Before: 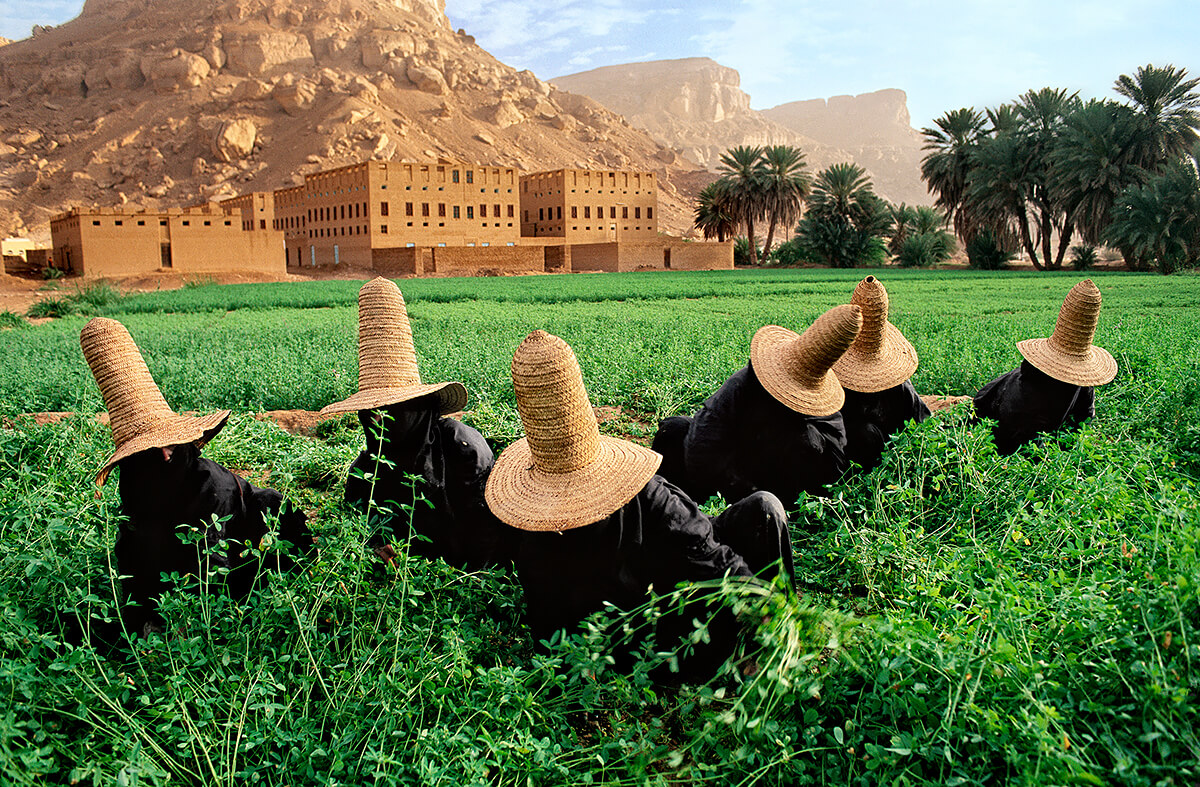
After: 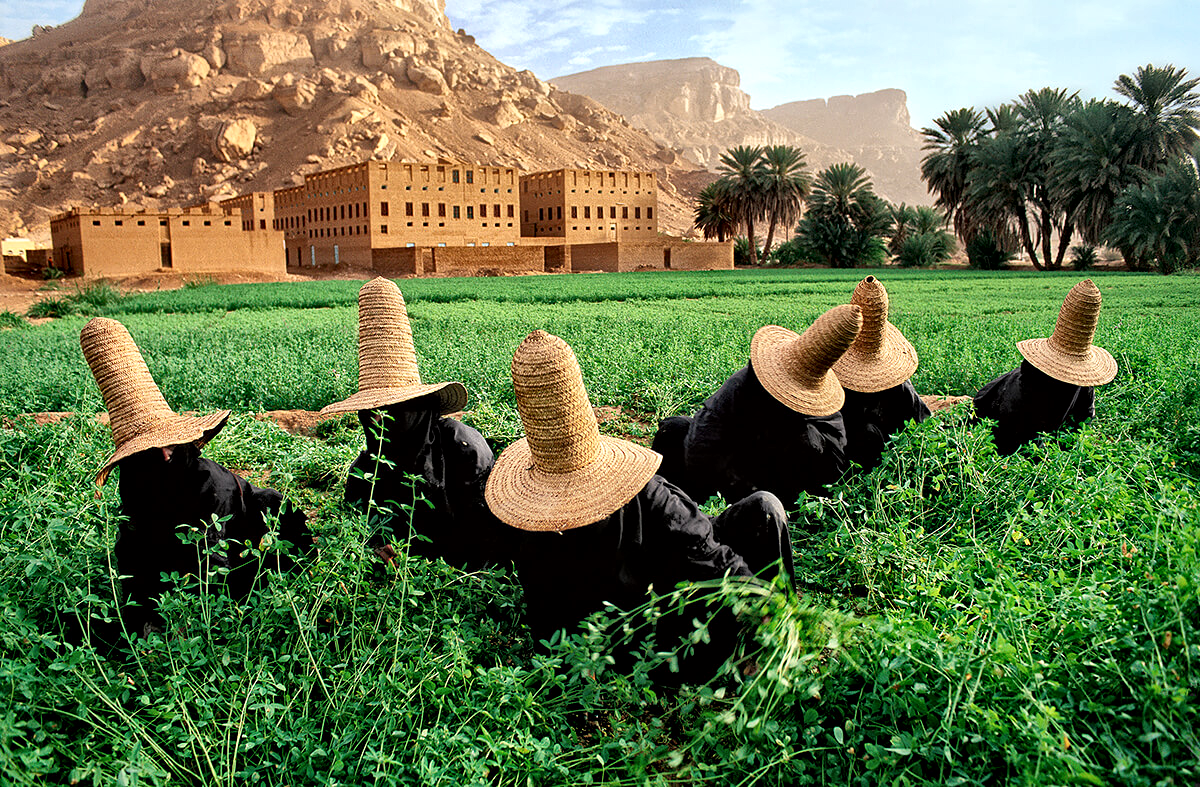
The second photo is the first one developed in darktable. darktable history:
white balance: emerald 1
local contrast: mode bilateral grid, contrast 20, coarseness 50, detail 171%, midtone range 0.2
